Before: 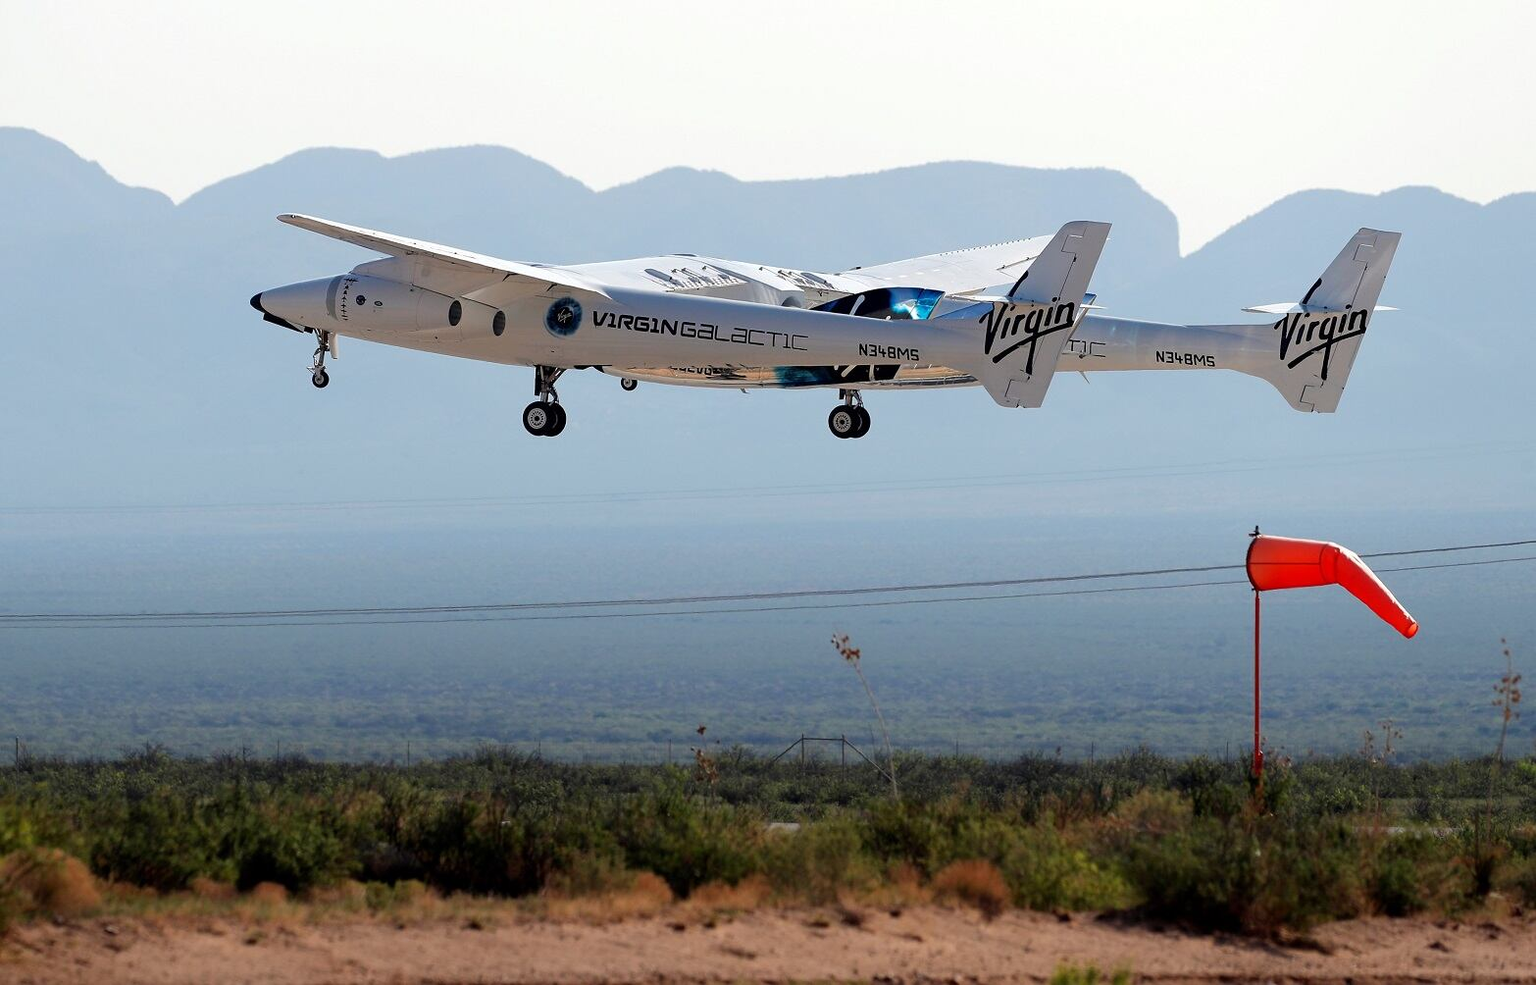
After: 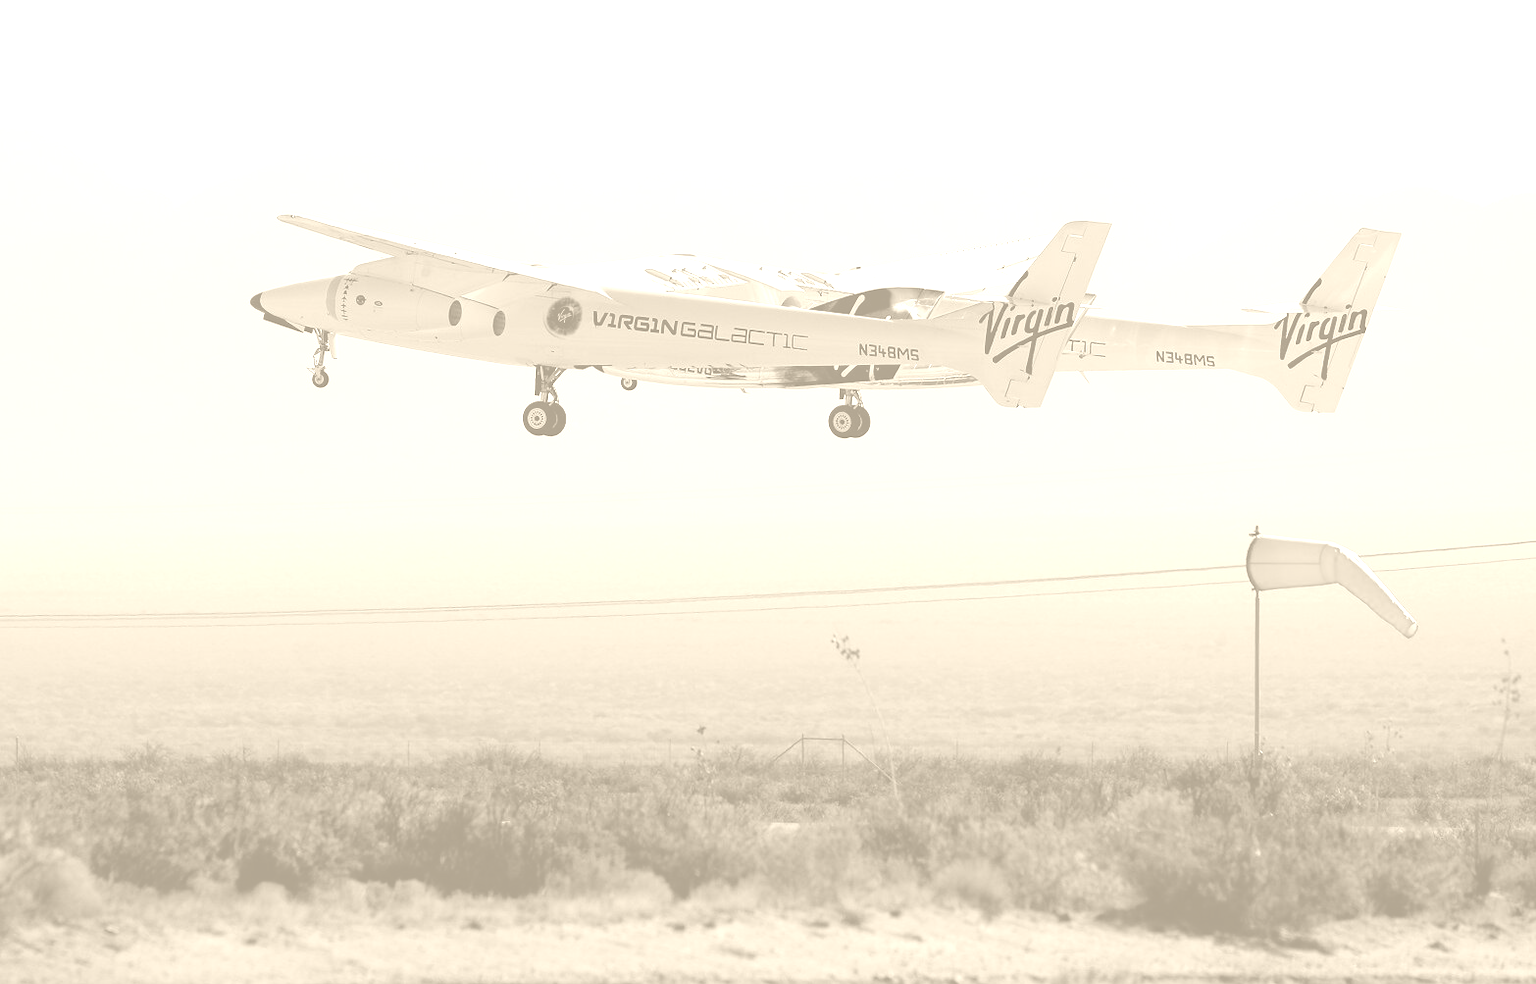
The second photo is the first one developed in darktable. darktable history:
colorize: hue 36°, saturation 71%, lightness 80.79%
